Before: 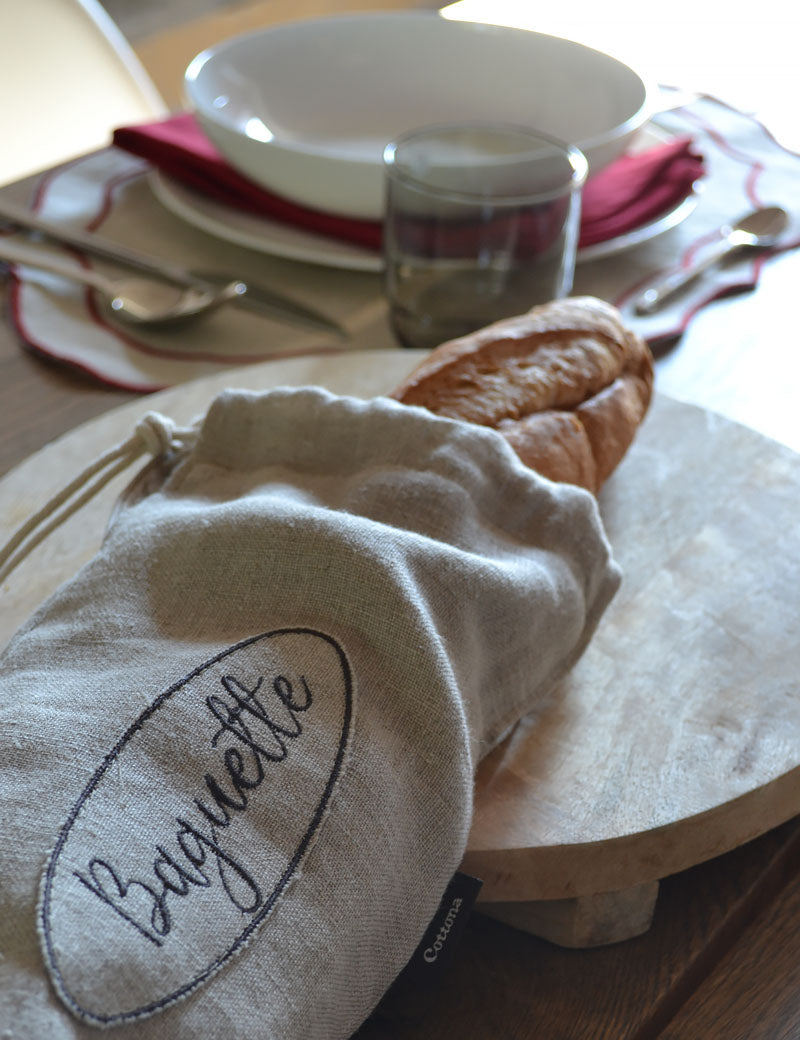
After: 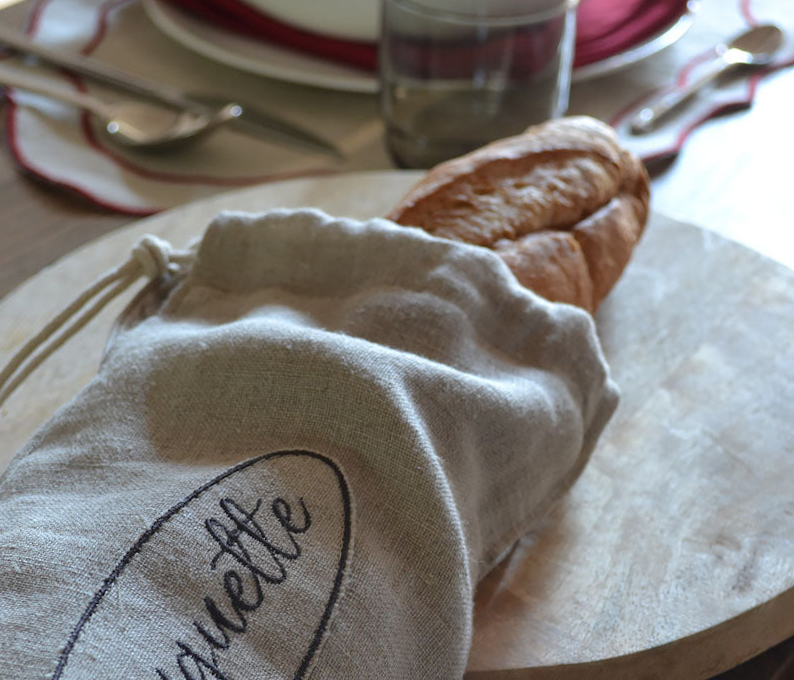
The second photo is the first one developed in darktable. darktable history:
crop: top 16.727%, bottom 16.727%
rotate and perspective: rotation -0.45°, automatic cropping original format, crop left 0.008, crop right 0.992, crop top 0.012, crop bottom 0.988
